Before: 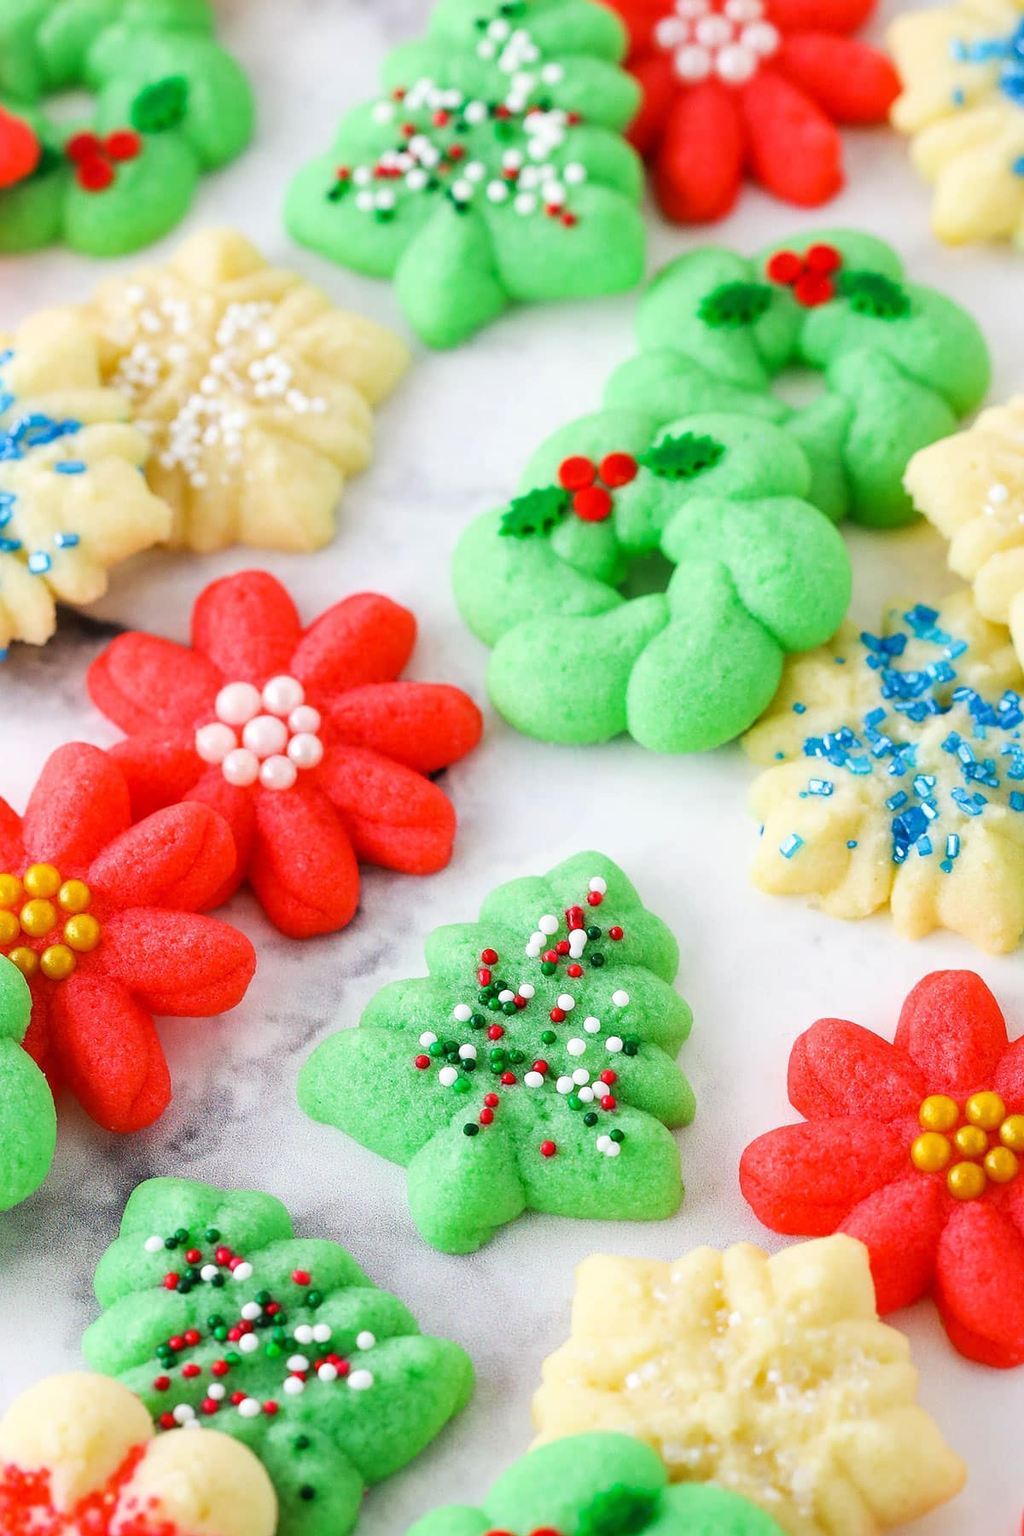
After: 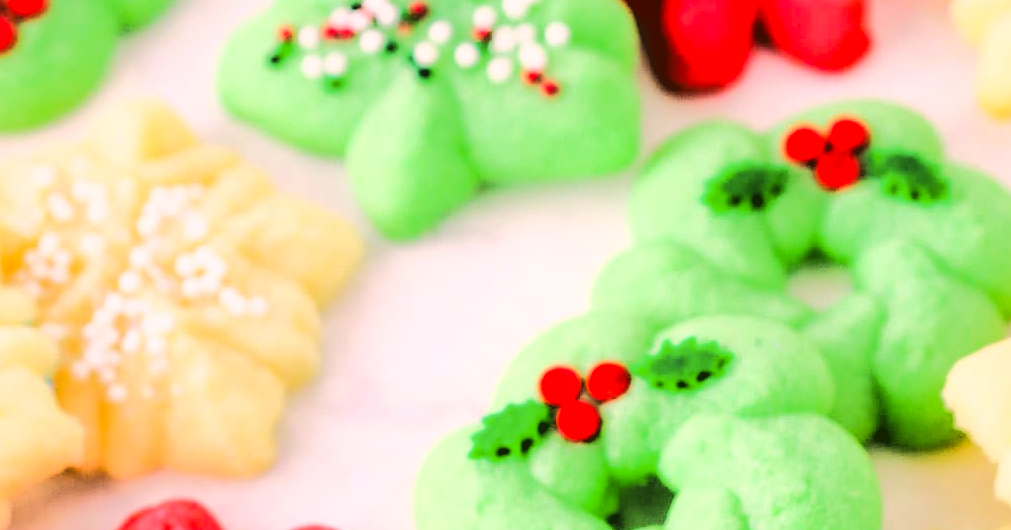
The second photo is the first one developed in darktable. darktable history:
color correction: highlights a* 12.36, highlights b* 5.49
tone curve: curves: ch0 [(0, 0) (0.003, 0.025) (0.011, 0.025) (0.025, 0.025) (0.044, 0.026) (0.069, 0.033) (0.1, 0.053) (0.136, 0.078) (0.177, 0.108) (0.224, 0.153) (0.277, 0.213) (0.335, 0.286) (0.399, 0.372) (0.468, 0.467) (0.543, 0.565) (0.623, 0.675) (0.709, 0.775) (0.801, 0.863) (0.898, 0.936) (1, 1)], color space Lab, linked channels, preserve colors none
base curve: curves: ch0 [(0.065, 0.026) (0.236, 0.358) (0.53, 0.546) (0.777, 0.841) (0.924, 0.992)]
crop and rotate: left 9.711%, top 9.394%, right 5.984%, bottom 61.133%
